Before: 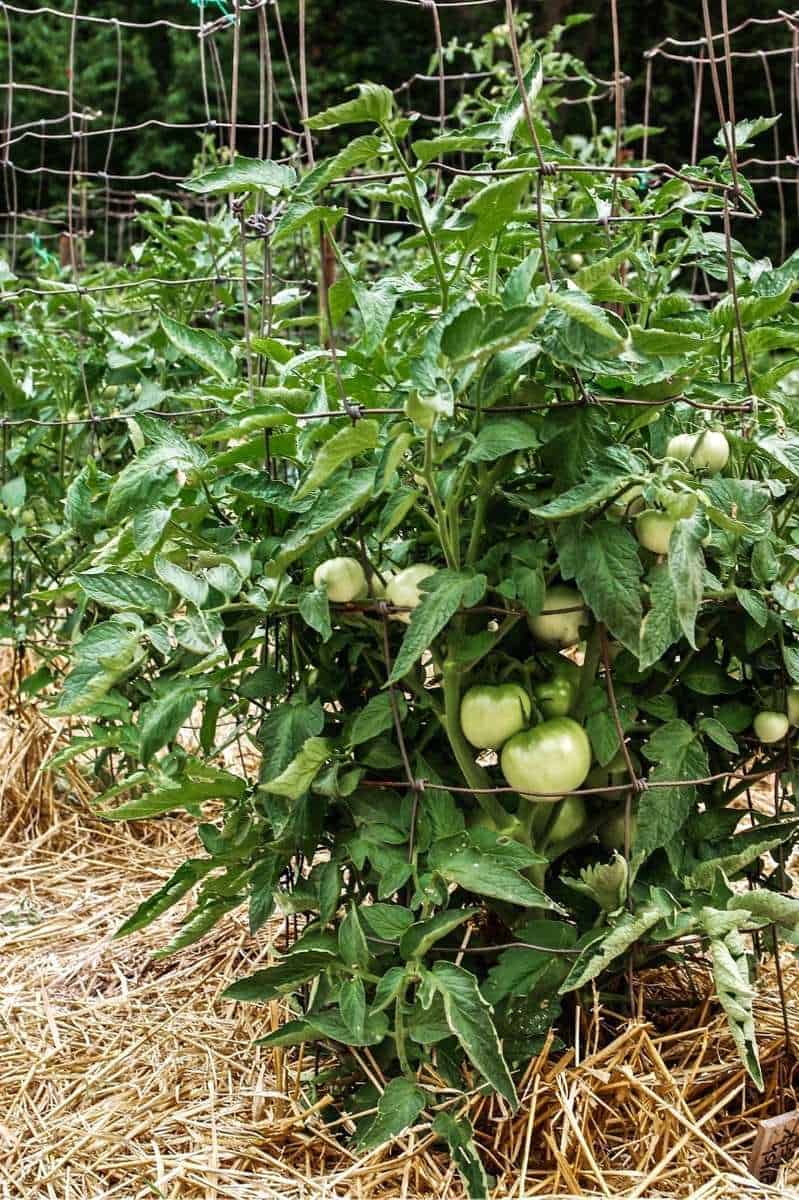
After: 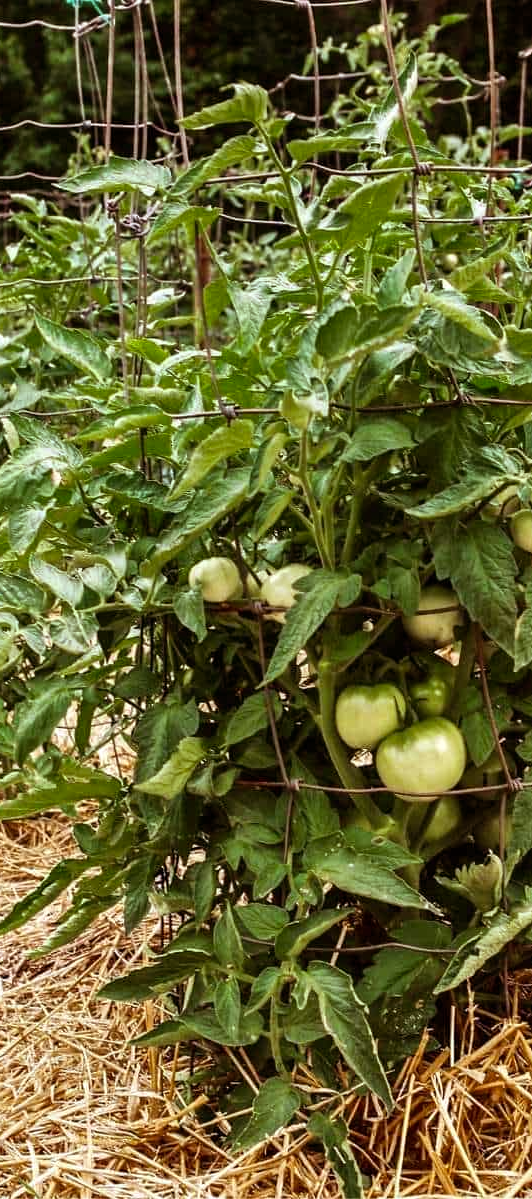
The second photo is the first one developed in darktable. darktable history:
tone equalizer: on, module defaults
crop and rotate: left 15.754%, right 17.579%
rgb levels: mode RGB, independent channels, levels [[0, 0.5, 1], [0, 0.521, 1], [0, 0.536, 1]]
